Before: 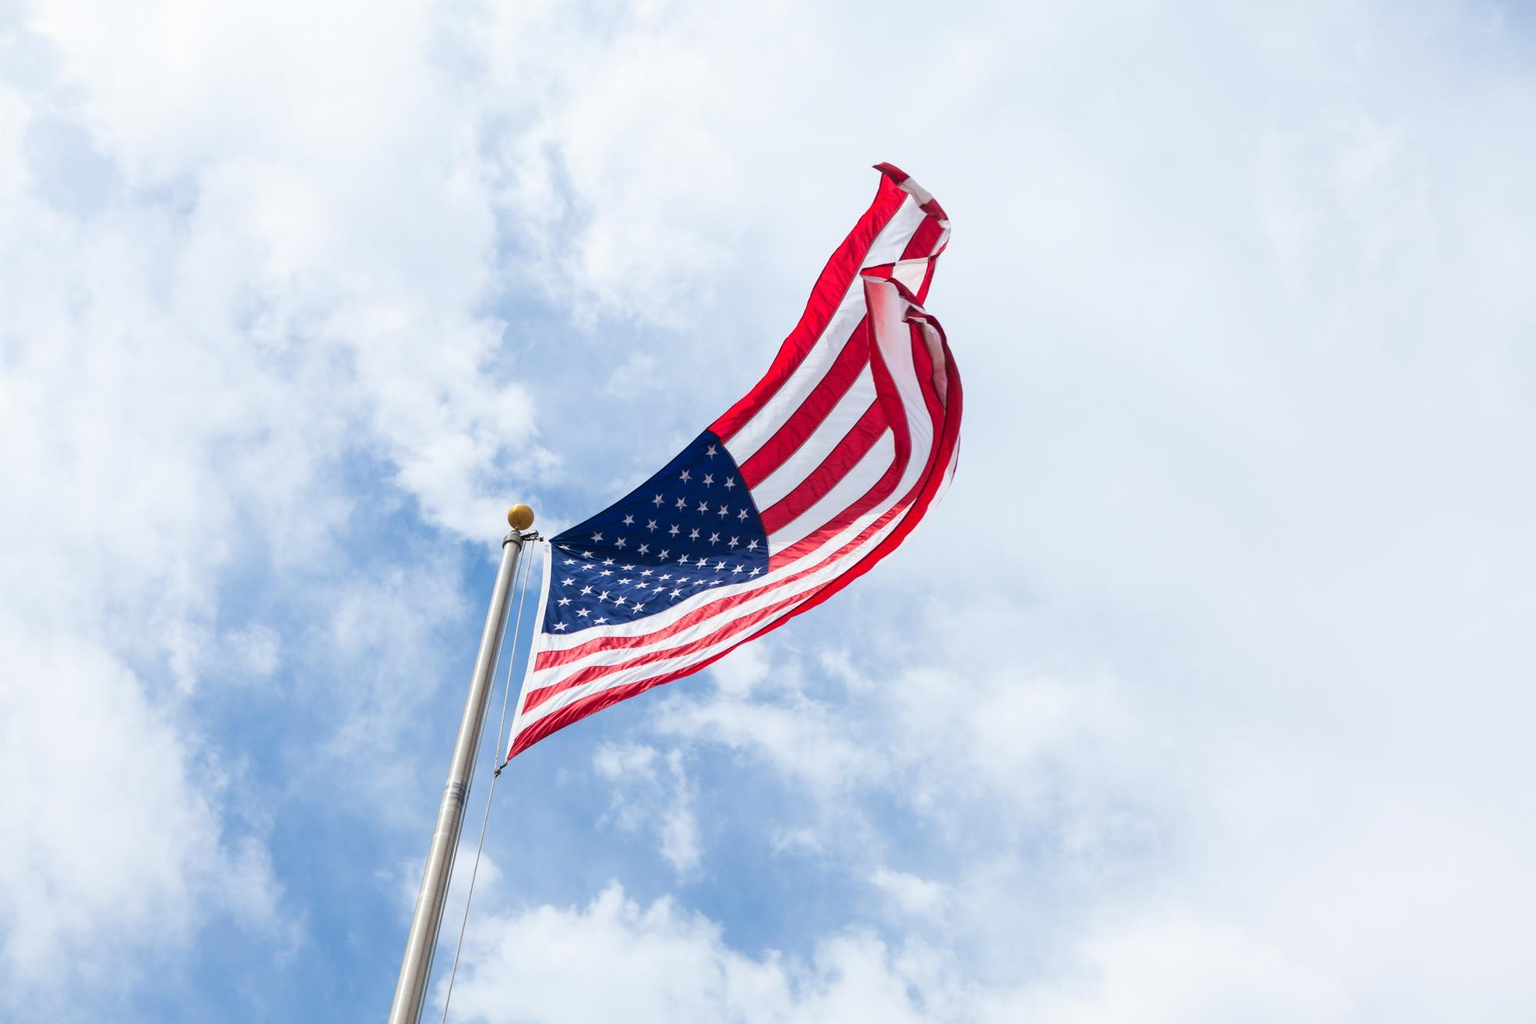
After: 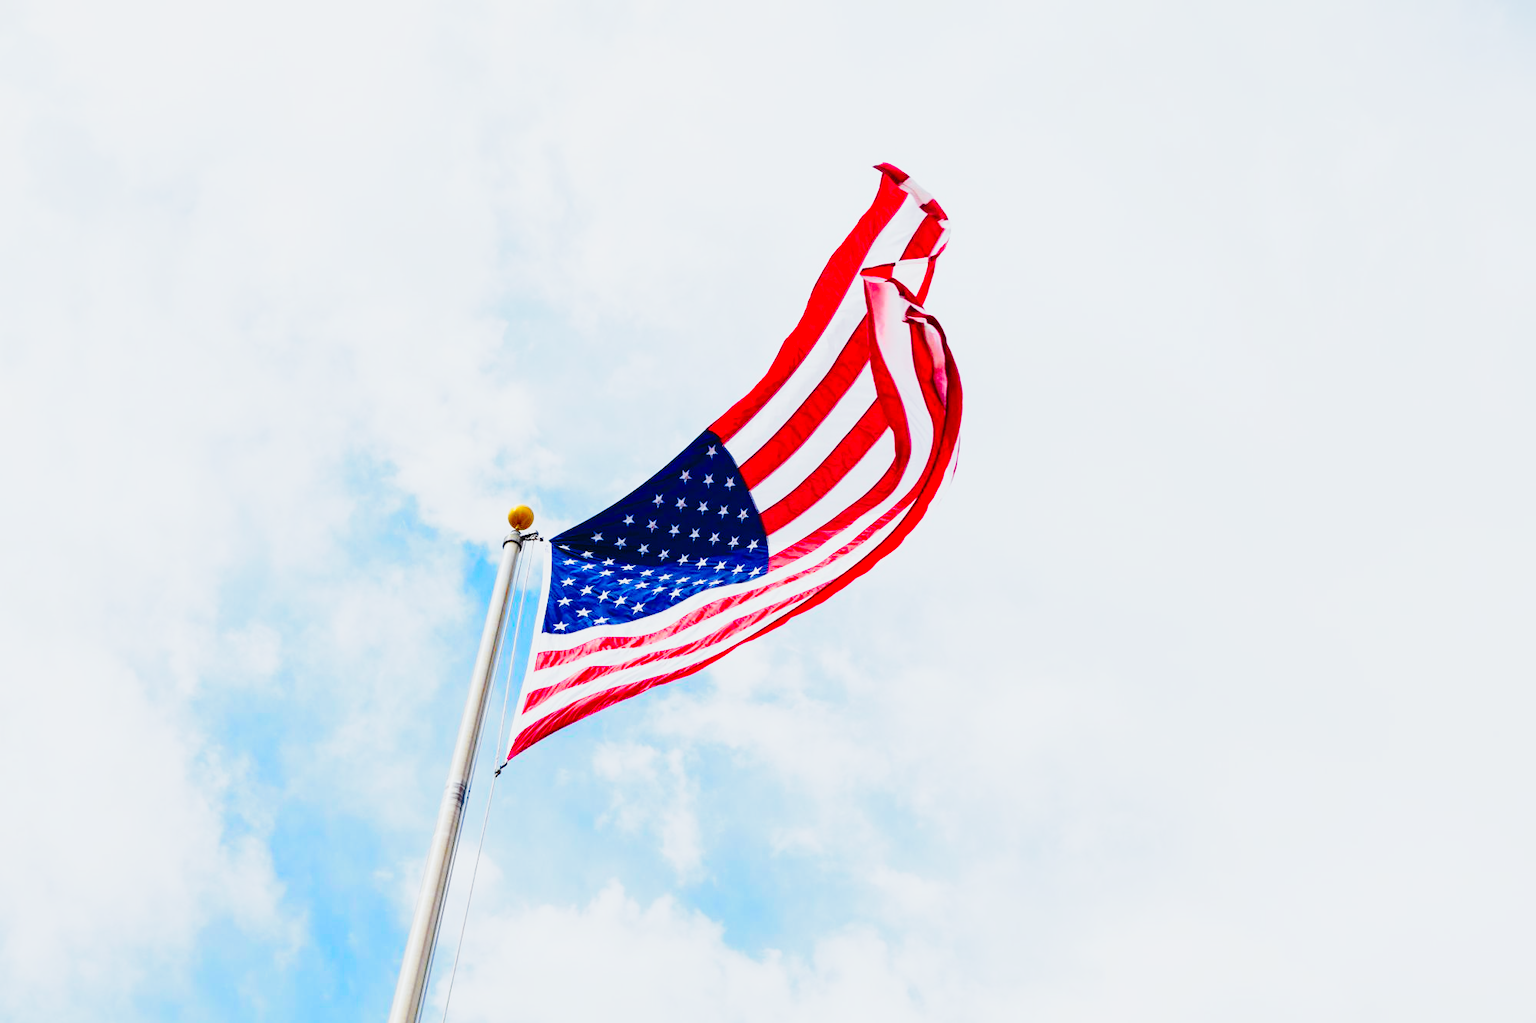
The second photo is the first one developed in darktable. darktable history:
tone curve: curves: ch0 [(0, 0.02) (0.063, 0.058) (0.262, 0.243) (0.447, 0.468) (0.544, 0.596) (0.805, 0.823) (1, 0.952)]; ch1 [(0, 0) (0.339, 0.31) (0.417, 0.401) (0.452, 0.455) (0.482, 0.483) (0.502, 0.499) (0.517, 0.506) (0.55, 0.542) (0.588, 0.604) (0.729, 0.782) (1, 1)]; ch2 [(0, 0) (0.346, 0.34) (0.431, 0.45) (0.485, 0.487) (0.5, 0.496) (0.527, 0.526) (0.56, 0.574) (0.613, 0.642) (0.679, 0.703) (1, 1)], color space Lab, independent channels, preserve colors none
base curve: curves: ch0 [(0, 0) (0.04, 0.03) (0.133, 0.232) (0.448, 0.748) (0.843, 0.968) (1, 1)], preserve colors none
color balance rgb: perceptual saturation grading › global saturation 20%, perceptual saturation grading › highlights -14.284%, perceptual saturation grading › shadows 49.578%, global vibrance 20%
